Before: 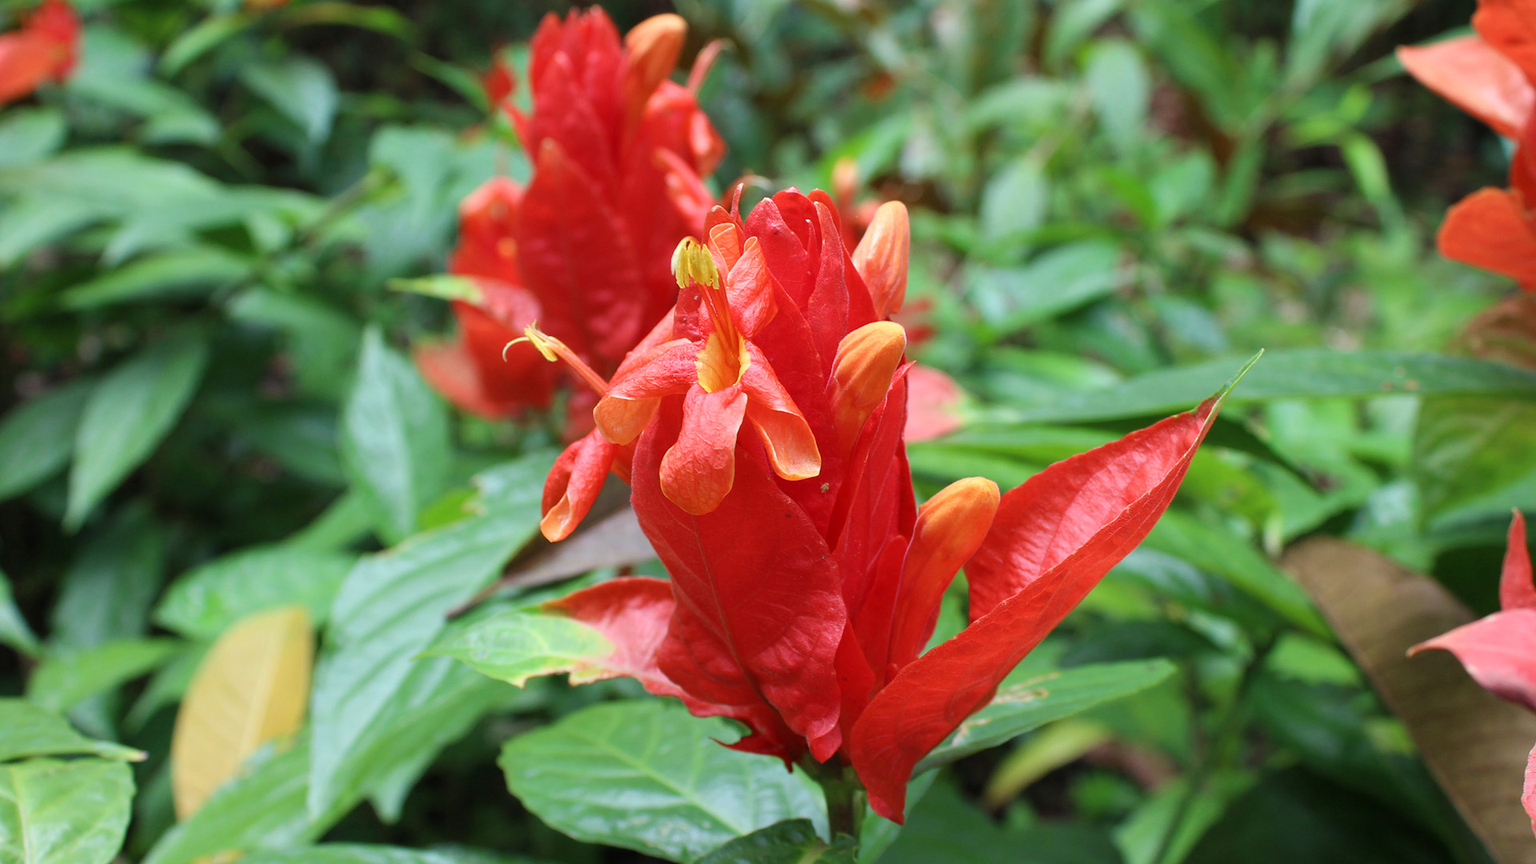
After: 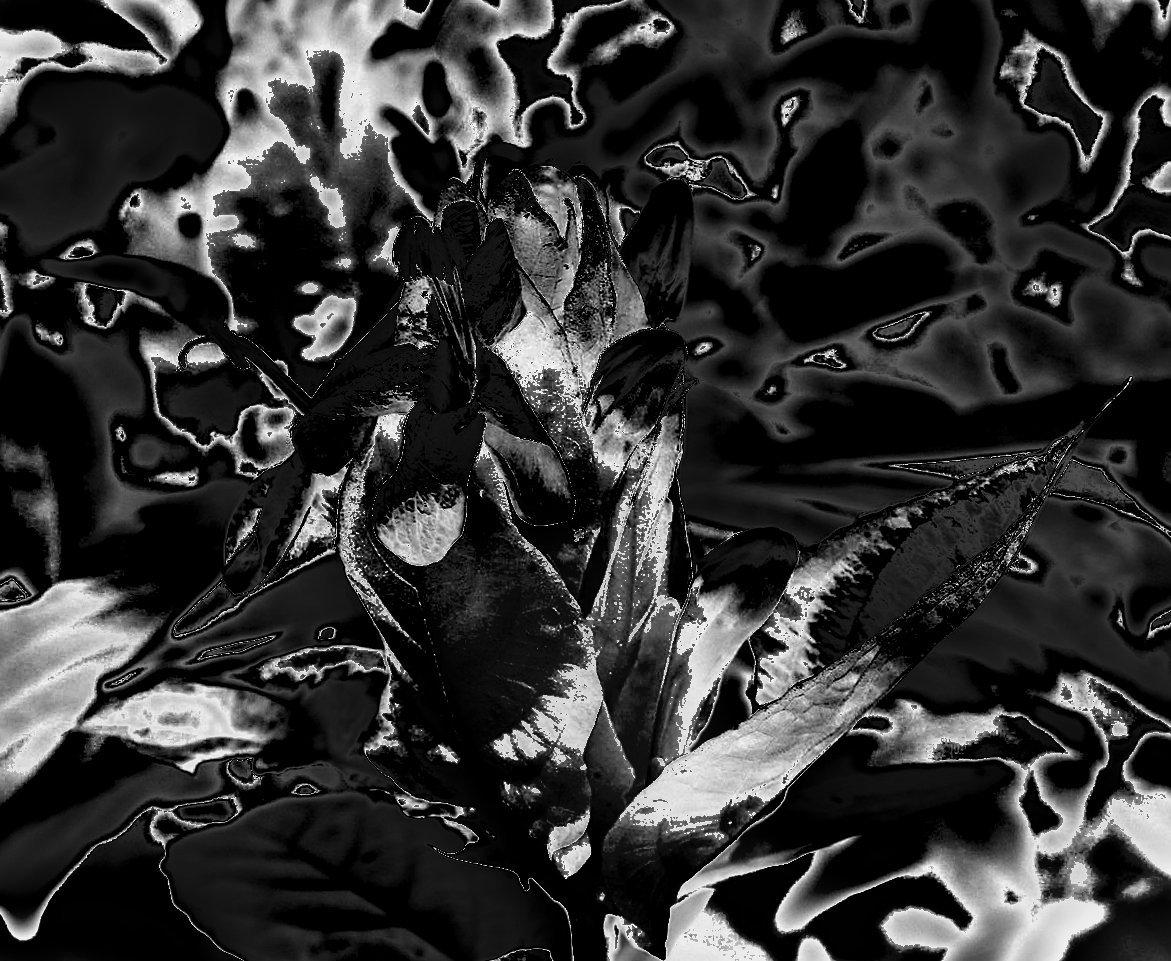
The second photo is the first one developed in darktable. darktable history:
crop and rotate: left 22.918%, top 5.629%, right 14.711%, bottom 2.247%
sharpen: on, module defaults
exposure: black level correction 0, exposure 4 EV, compensate exposure bias true, compensate highlight preservation false
rotate and perspective: rotation 1.57°, crop left 0.018, crop right 0.982, crop top 0.039, crop bottom 0.961
shadows and highlights: shadows 20.91, highlights -82.73, soften with gaussian
color balance rgb: linear chroma grading › global chroma 15%, perceptual saturation grading › global saturation 30%
monochrome: a 32, b 64, size 2.3
white balance: red 0.766, blue 1.537
